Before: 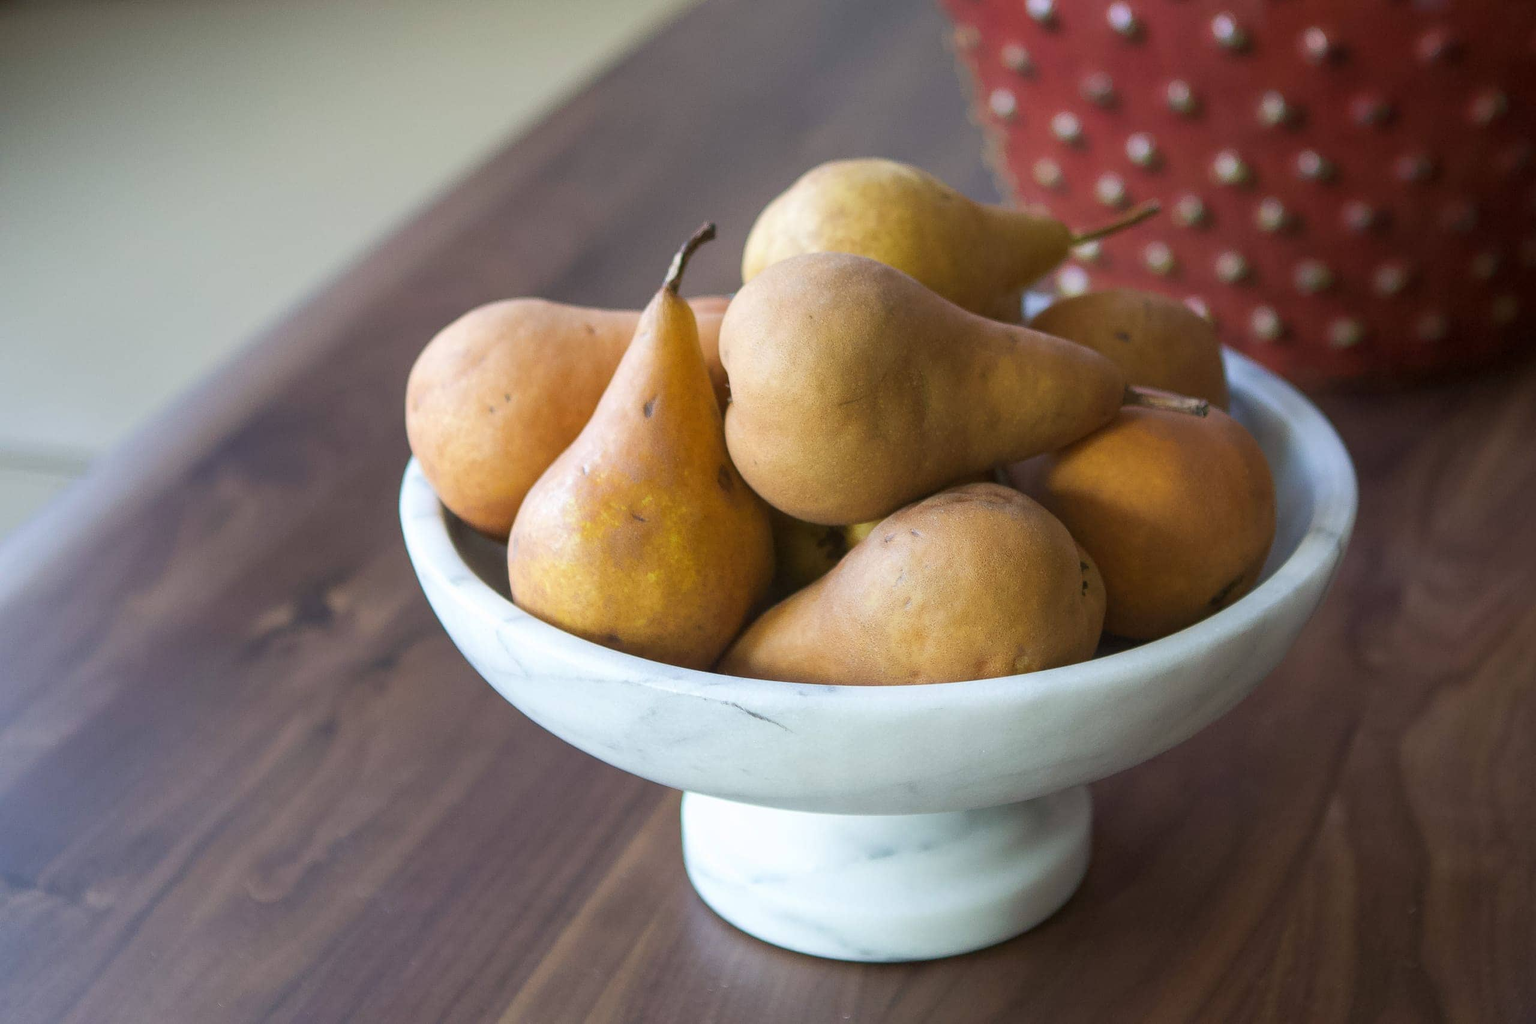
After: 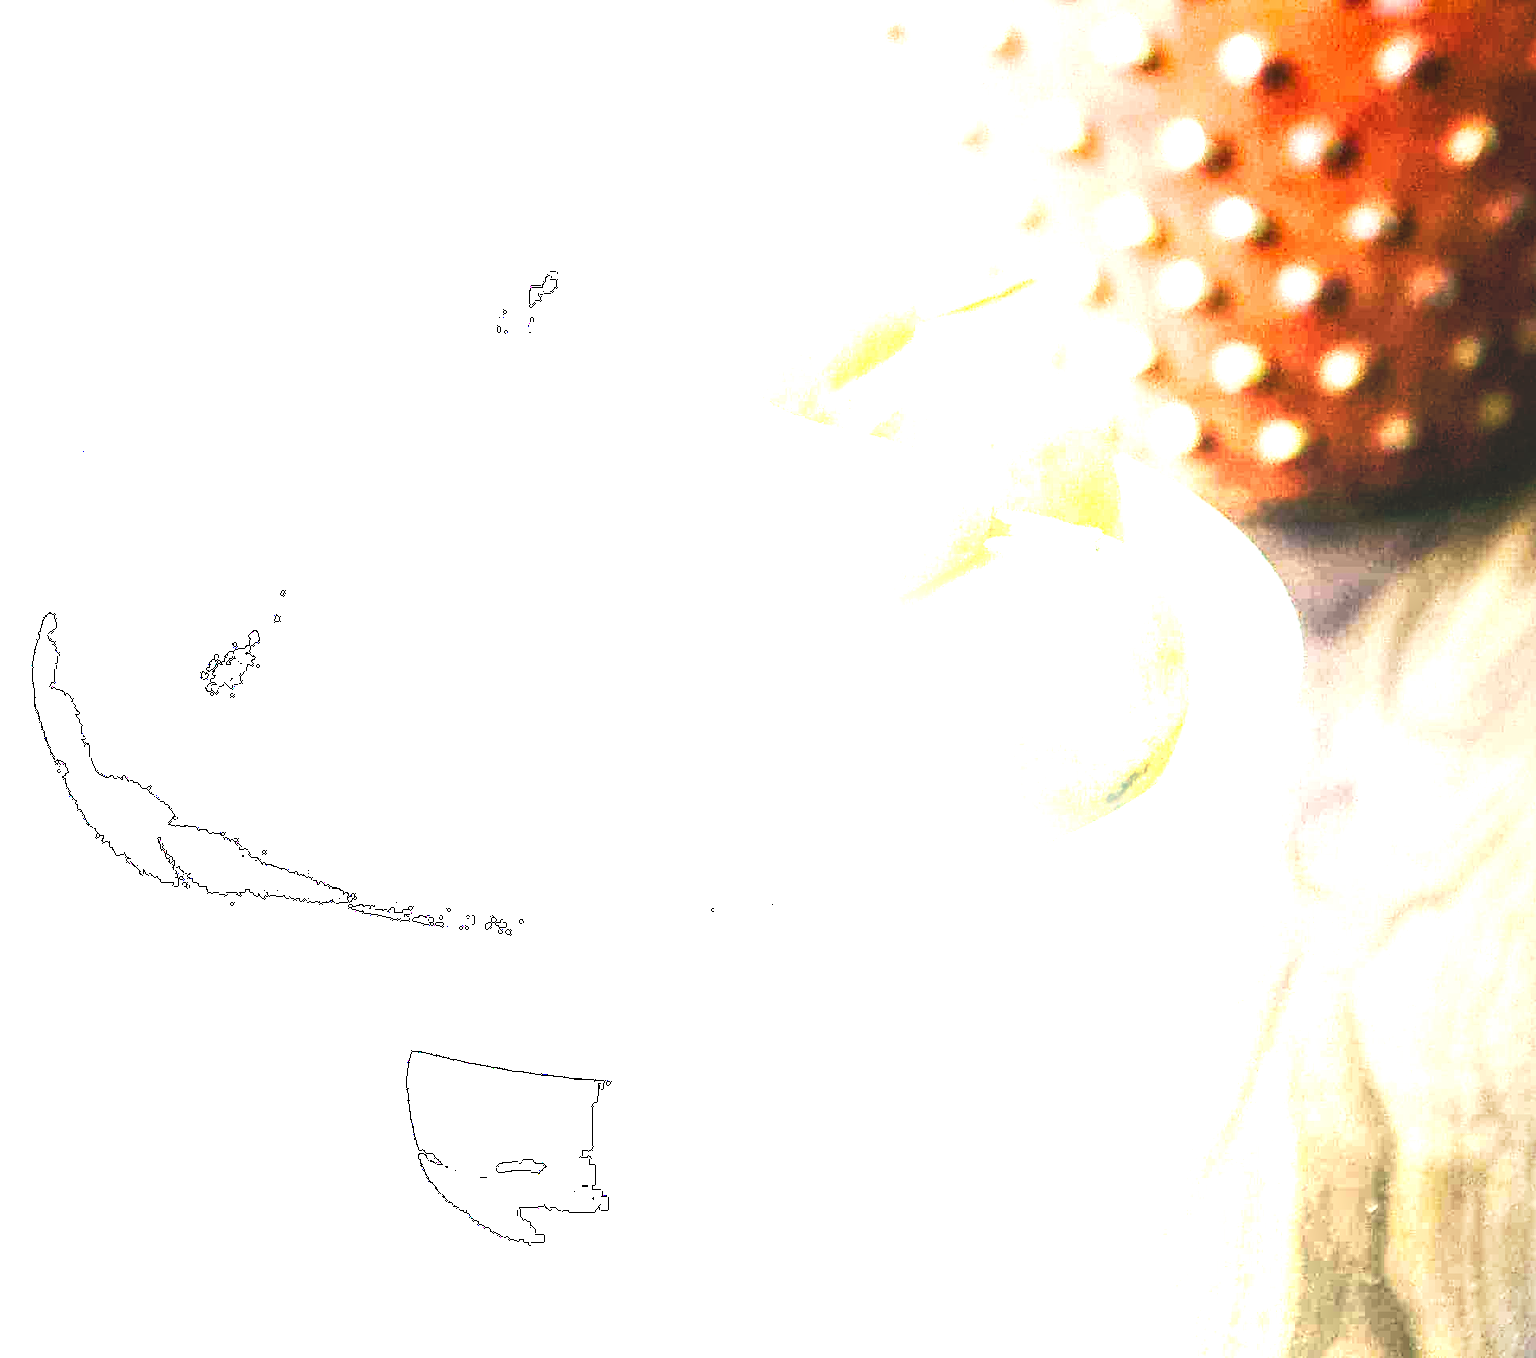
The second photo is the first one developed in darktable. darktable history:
exposure: black level correction 0.001, exposure 2.607 EV, compensate exposure bias true, compensate highlight preservation false
local contrast: detail 130%
tone curve: curves: ch0 [(0, 0) (0.003, 0.019) (0.011, 0.022) (0.025, 0.029) (0.044, 0.041) (0.069, 0.06) (0.1, 0.09) (0.136, 0.123) (0.177, 0.163) (0.224, 0.206) (0.277, 0.268) (0.335, 0.35) (0.399, 0.436) (0.468, 0.526) (0.543, 0.624) (0.623, 0.713) (0.709, 0.779) (0.801, 0.845) (0.898, 0.912) (1, 1)], preserve colors none
crop and rotate: left 24.6%
tone equalizer: -8 EV -1.08 EV, -7 EV -1.01 EV, -6 EV -0.867 EV, -5 EV -0.578 EV, -3 EV 0.578 EV, -2 EV 0.867 EV, -1 EV 1.01 EV, +0 EV 1.08 EV, edges refinement/feathering 500, mask exposure compensation -1.57 EV, preserve details no
color balance rgb: shadows lift › luminance -7.7%, shadows lift › chroma 2.13%, shadows lift › hue 165.27°, power › luminance -7.77%, power › chroma 1.1%, power › hue 215.88°, highlights gain › luminance 15.15%, highlights gain › chroma 7%, highlights gain › hue 125.57°, global offset › luminance -0.33%, global offset › chroma 0.11%, global offset › hue 165.27°, perceptual saturation grading › global saturation 24.42%, perceptual saturation grading › highlights -24.42%, perceptual saturation grading › mid-tones 24.42%, perceptual saturation grading › shadows 40%, perceptual brilliance grading › global brilliance -5%, perceptual brilliance grading › highlights 24.42%, perceptual brilliance grading › mid-tones 7%, perceptual brilliance grading › shadows -5%
